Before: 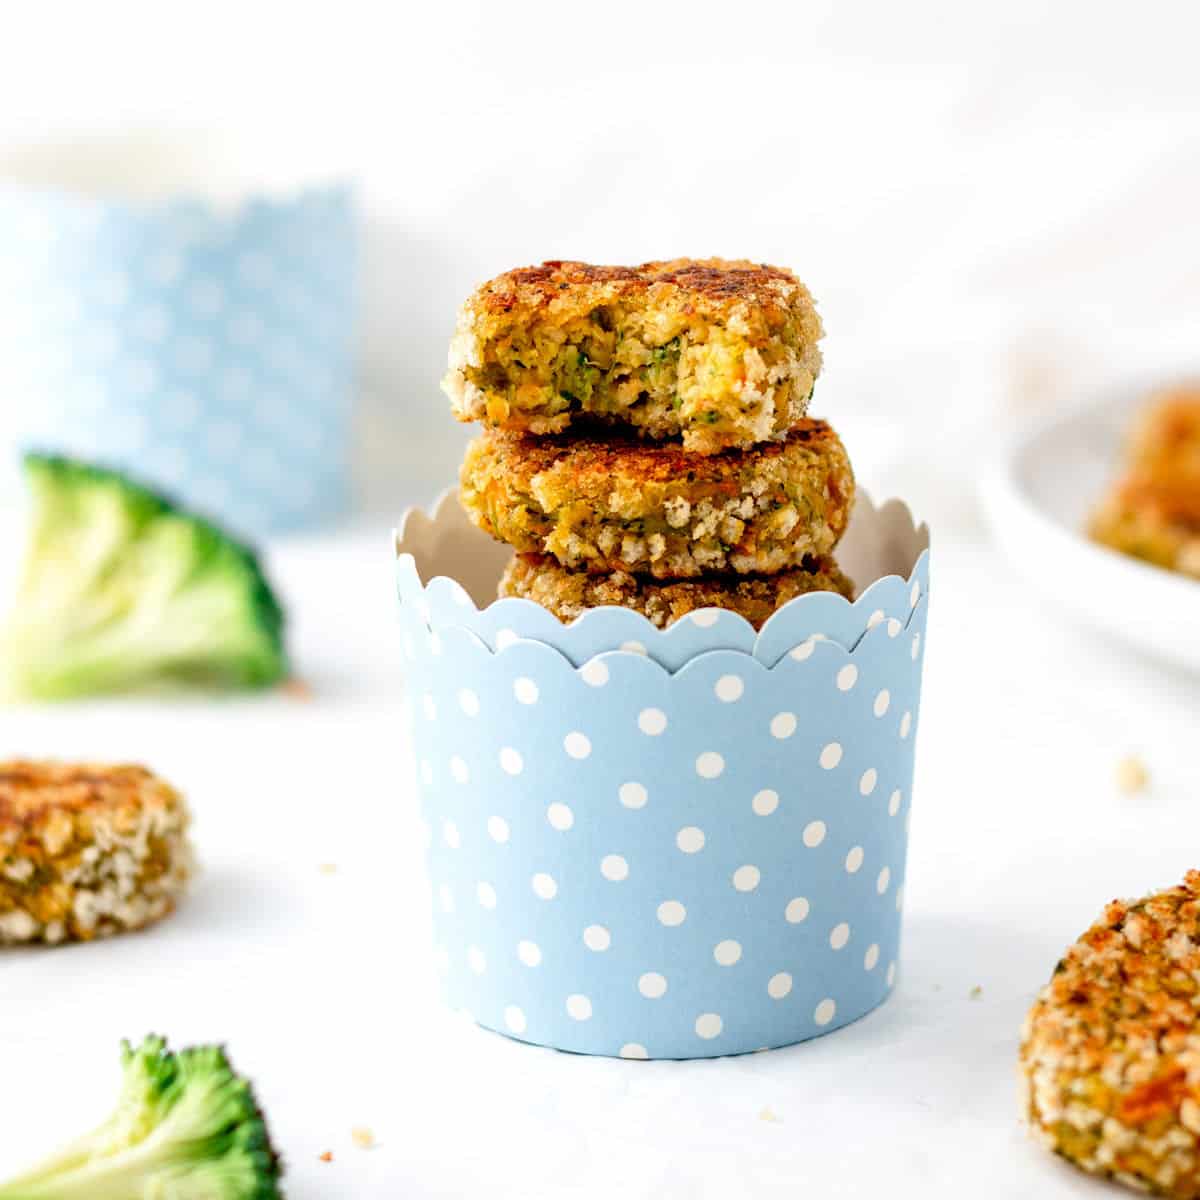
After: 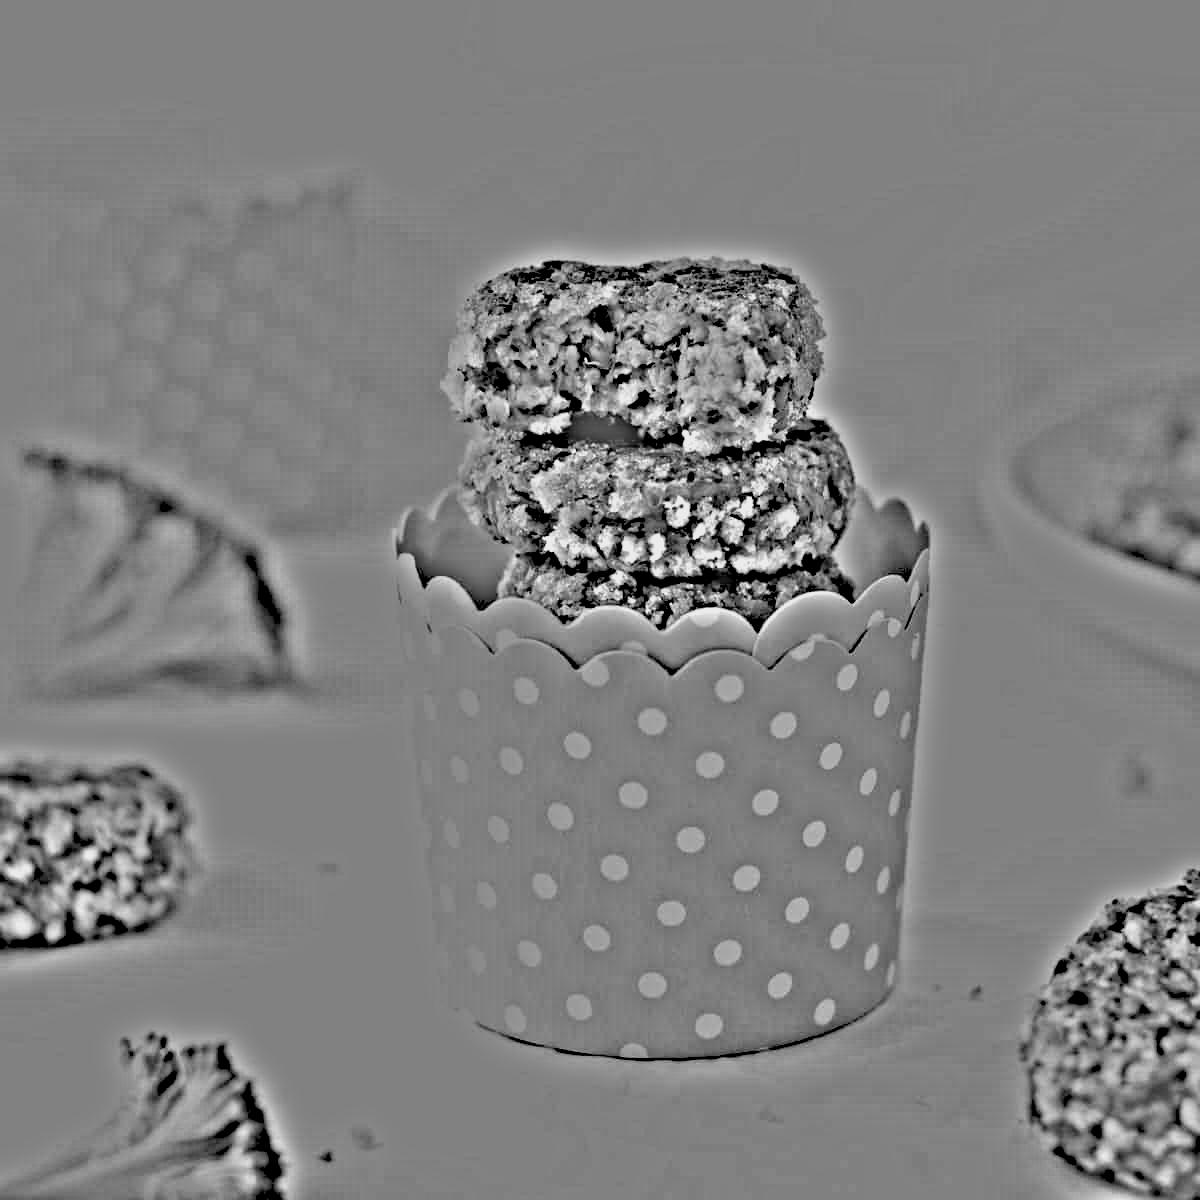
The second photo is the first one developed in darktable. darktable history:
exposure: compensate exposure bias true, compensate highlight preservation false
highpass: sharpness 49.79%, contrast boost 49.79%
rgb levels: preserve colors sum RGB, levels [[0.038, 0.433, 0.934], [0, 0.5, 1], [0, 0.5, 1]]
